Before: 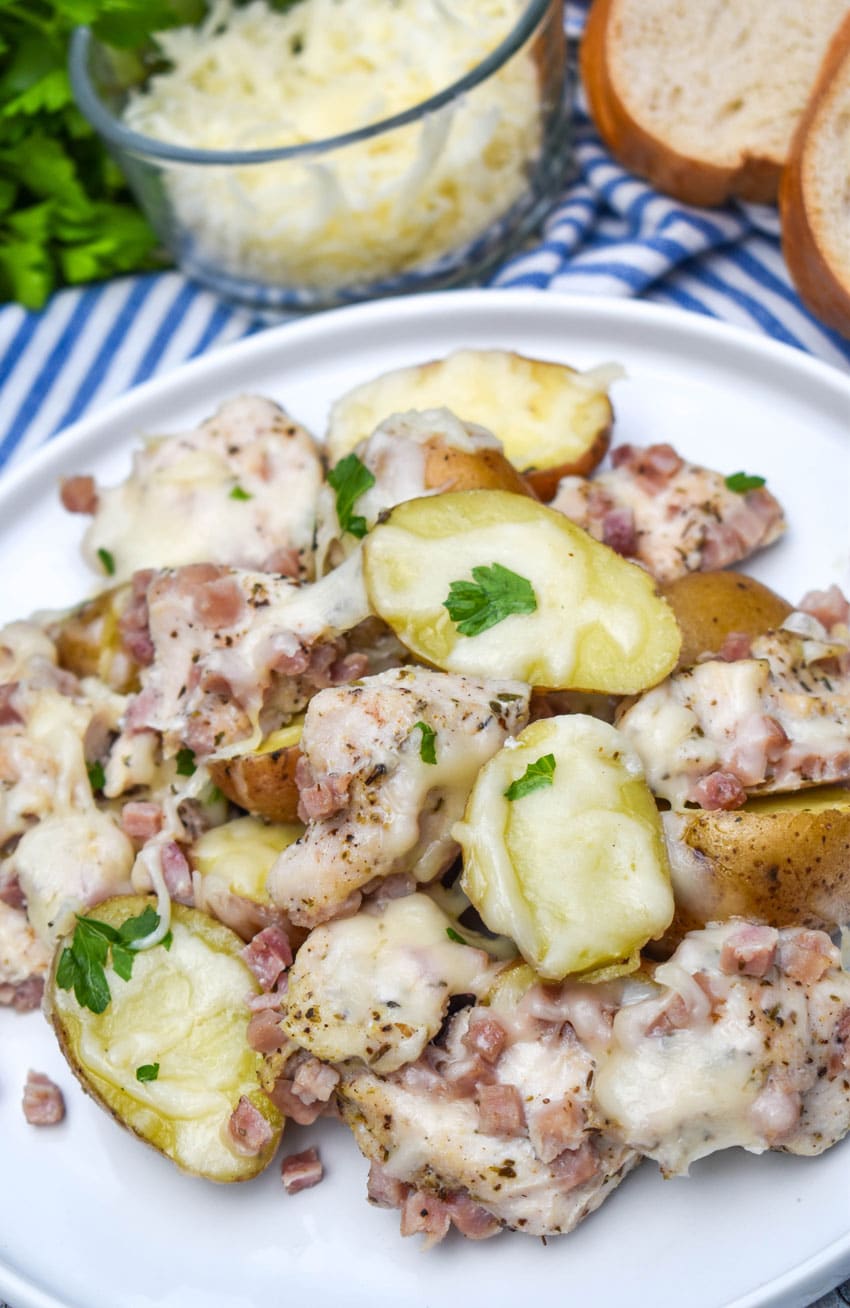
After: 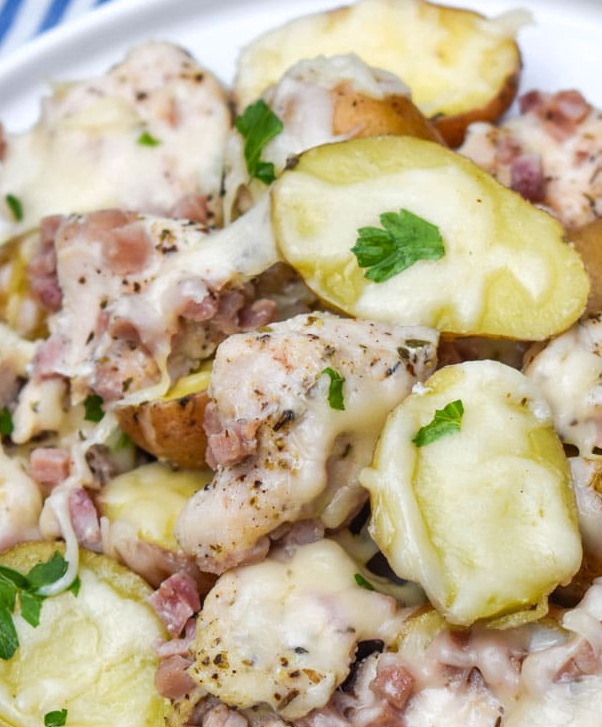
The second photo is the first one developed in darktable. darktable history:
crop: left 10.891%, top 27.141%, right 18.254%, bottom 17.243%
tone equalizer: edges refinement/feathering 500, mask exposure compensation -1.57 EV, preserve details no
